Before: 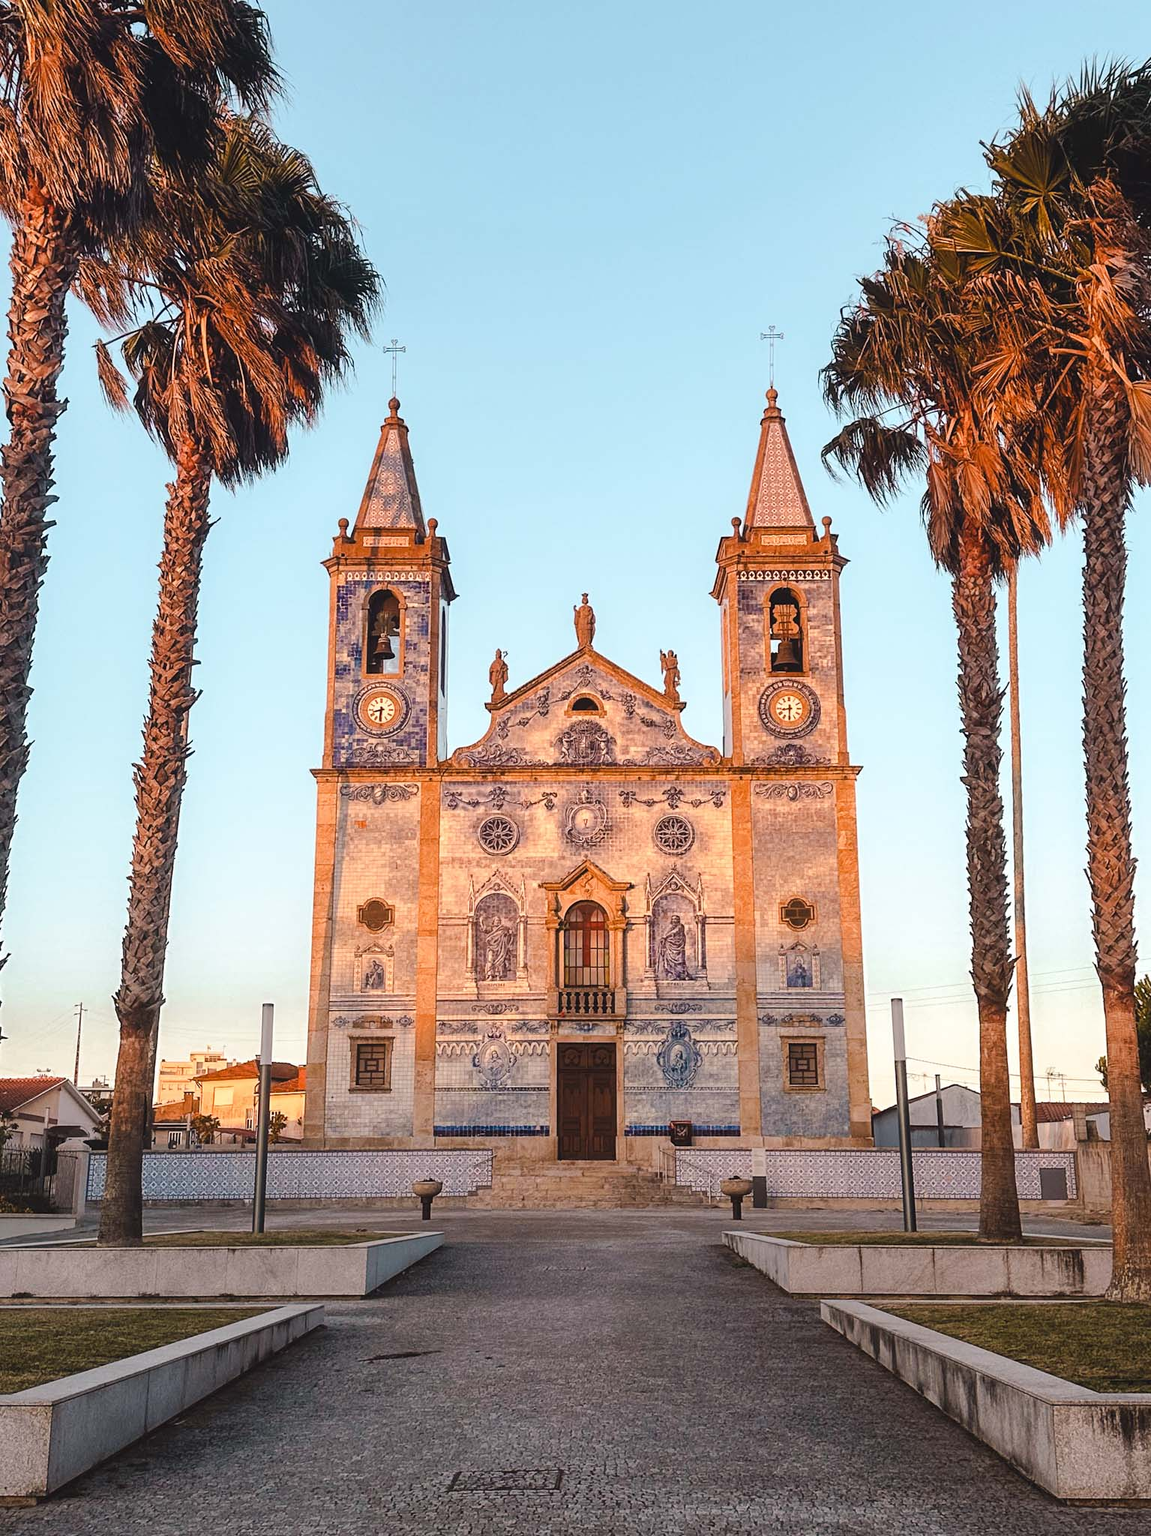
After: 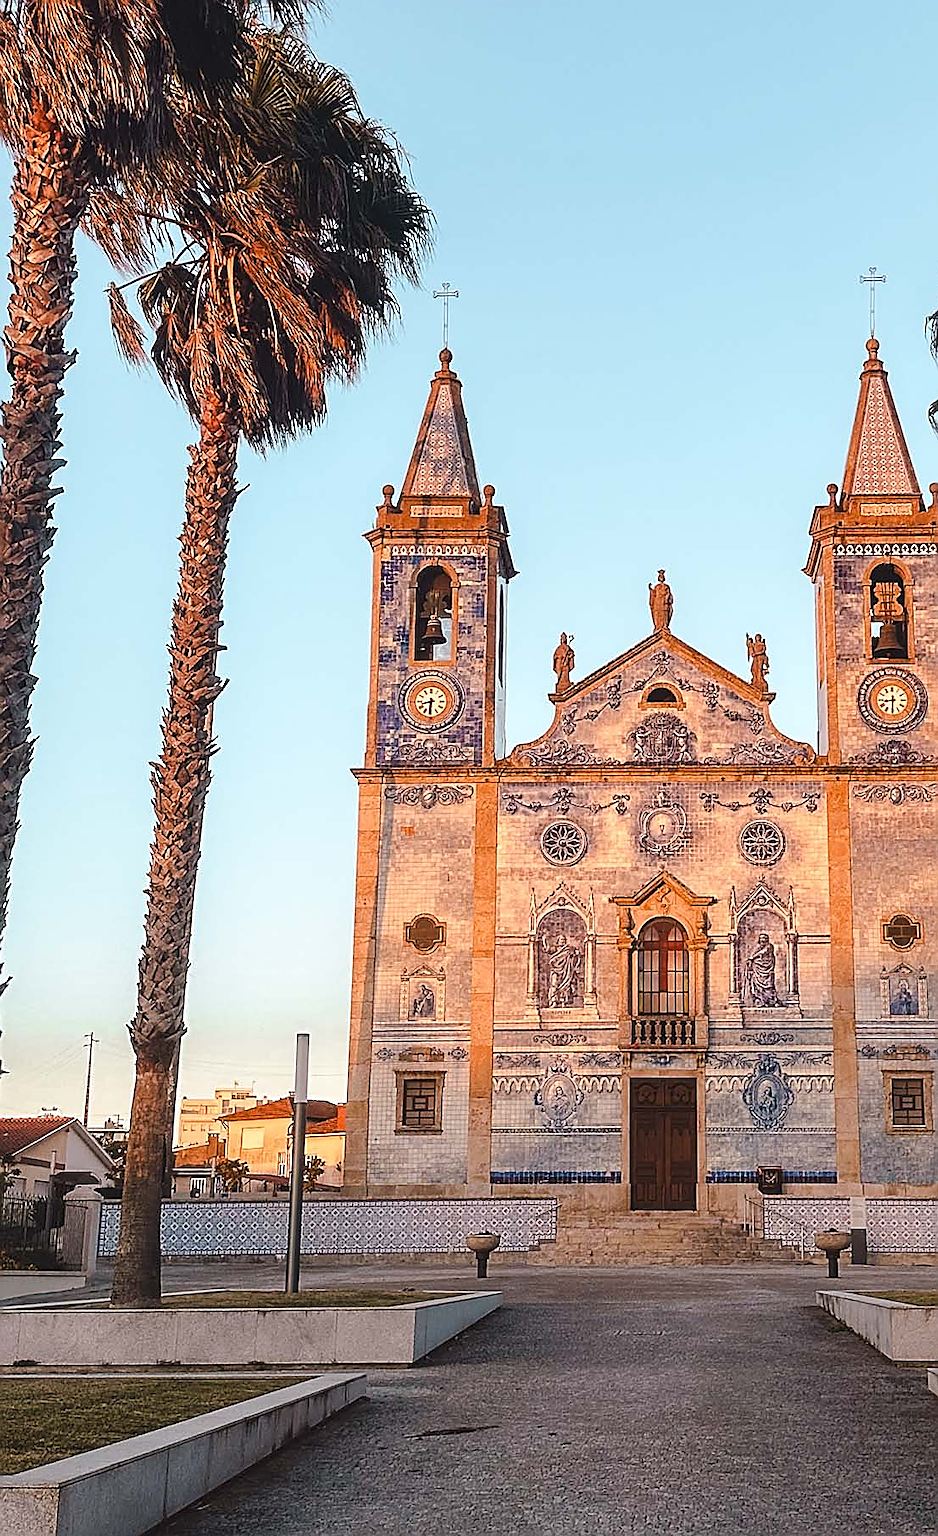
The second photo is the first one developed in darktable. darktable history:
sharpen: radius 1.382, amount 1.257, threshold 0.686
crop: top 5.814%, right 27.875%, bottom 5.706%
